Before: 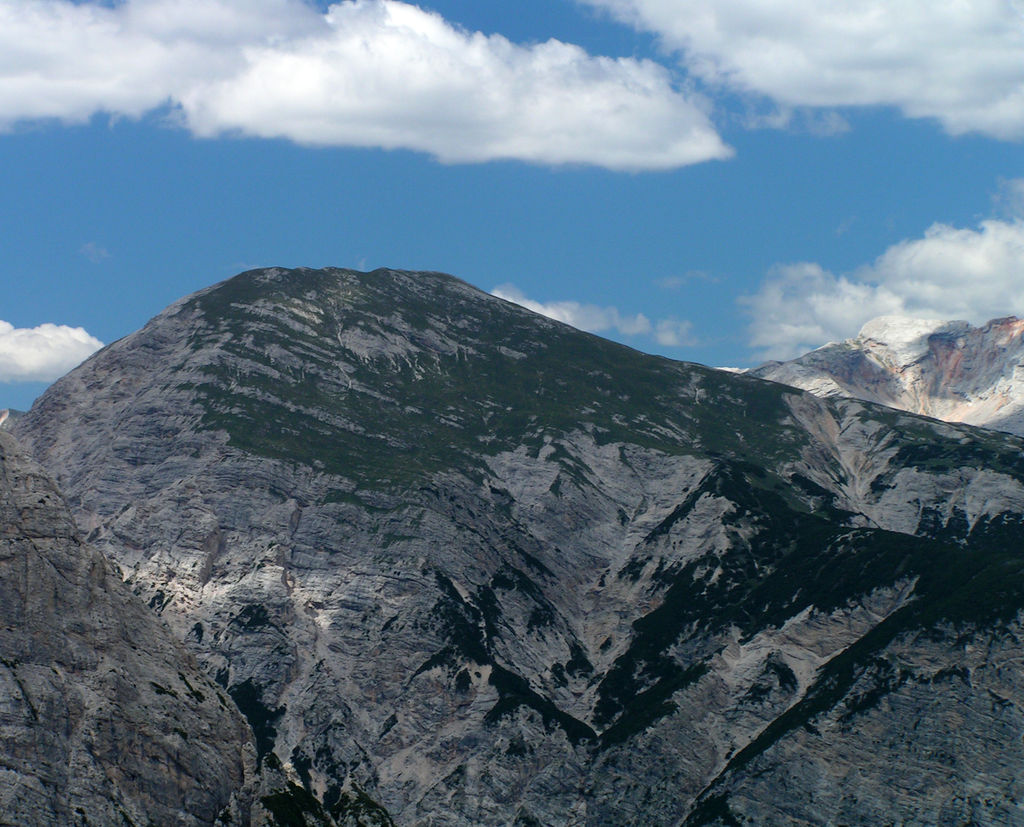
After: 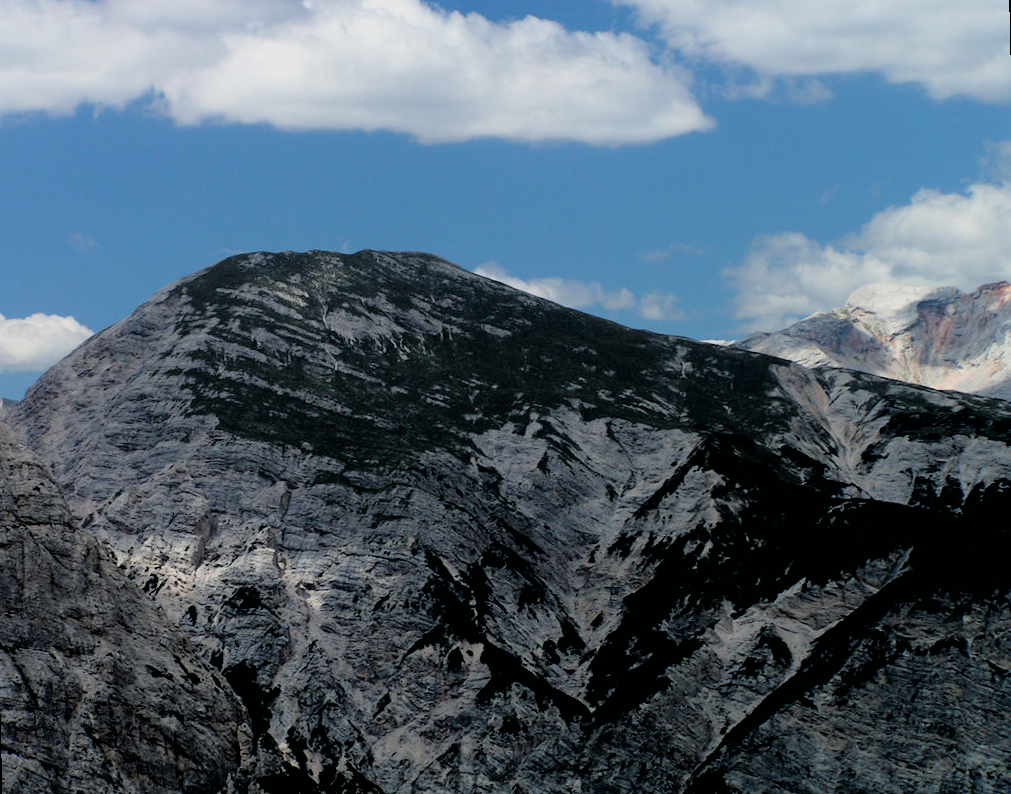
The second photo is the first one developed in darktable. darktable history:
rotate and perspective: rotation -1.32°, lens shift (horizontal) -0.031, crop left 0.015, crop right 0.985, crop top 0.047, crop bottom 0.982
filmic rgb: black relative exposure -3.31 EV, white relative exposure 3.45 EV, hardness 2.36, contrast 1.103
